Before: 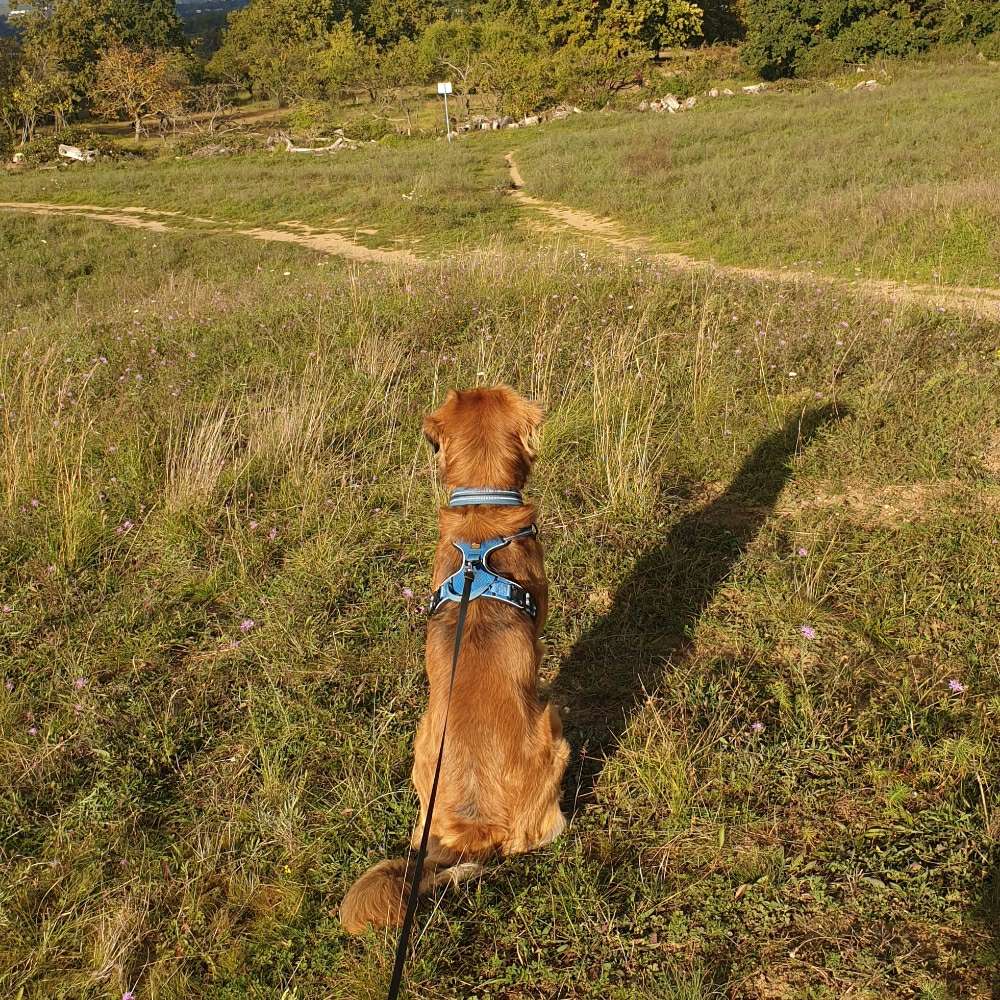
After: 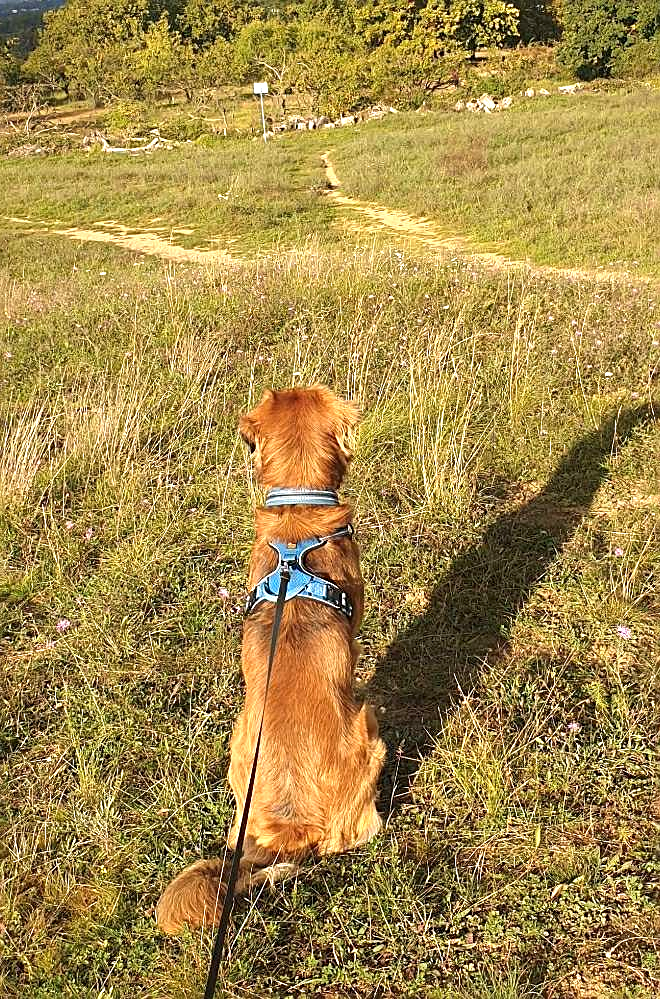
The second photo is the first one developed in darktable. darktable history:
exposure: exposure 0.74 EV, compensate highlight preservation false
sharpen: on, module defaults
crop and rotate: left 18.442%, right 15.508%
